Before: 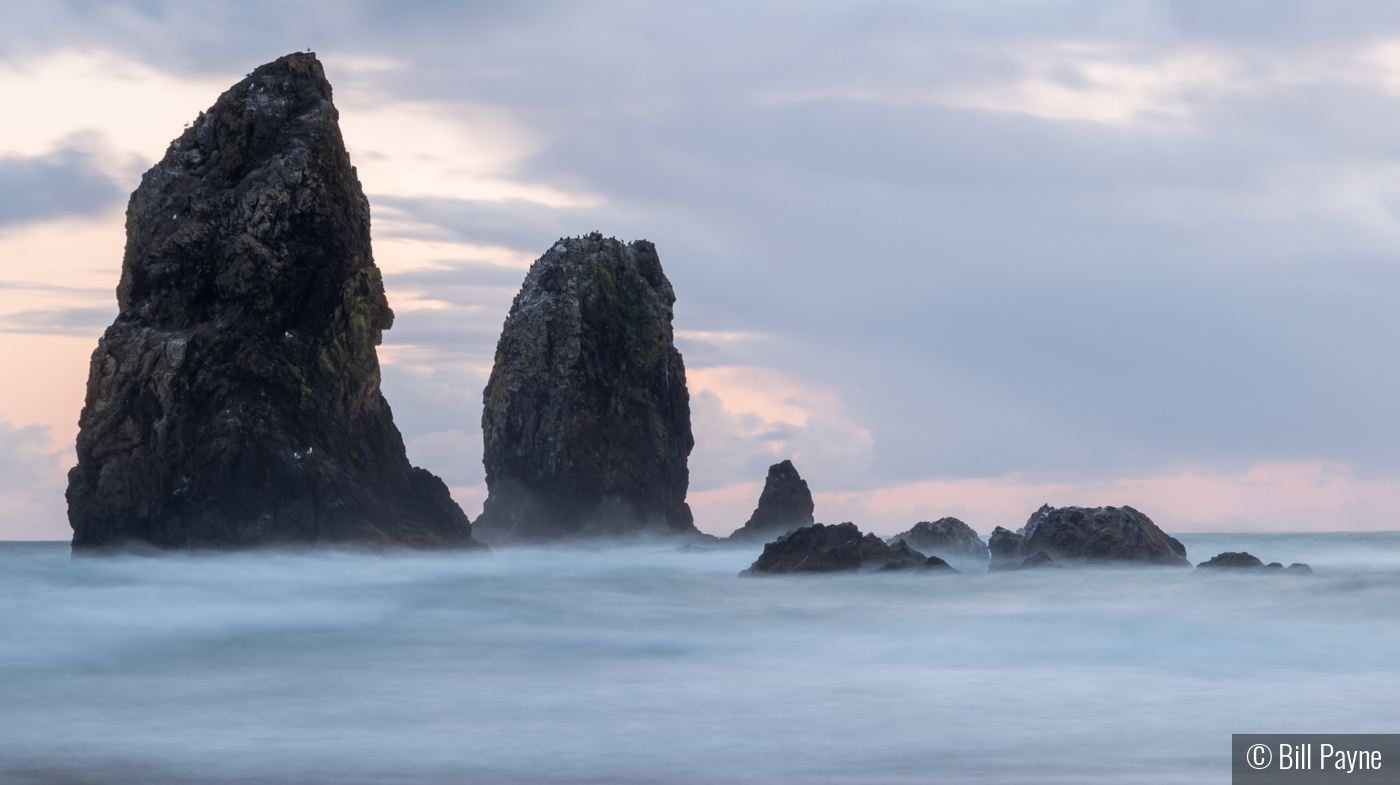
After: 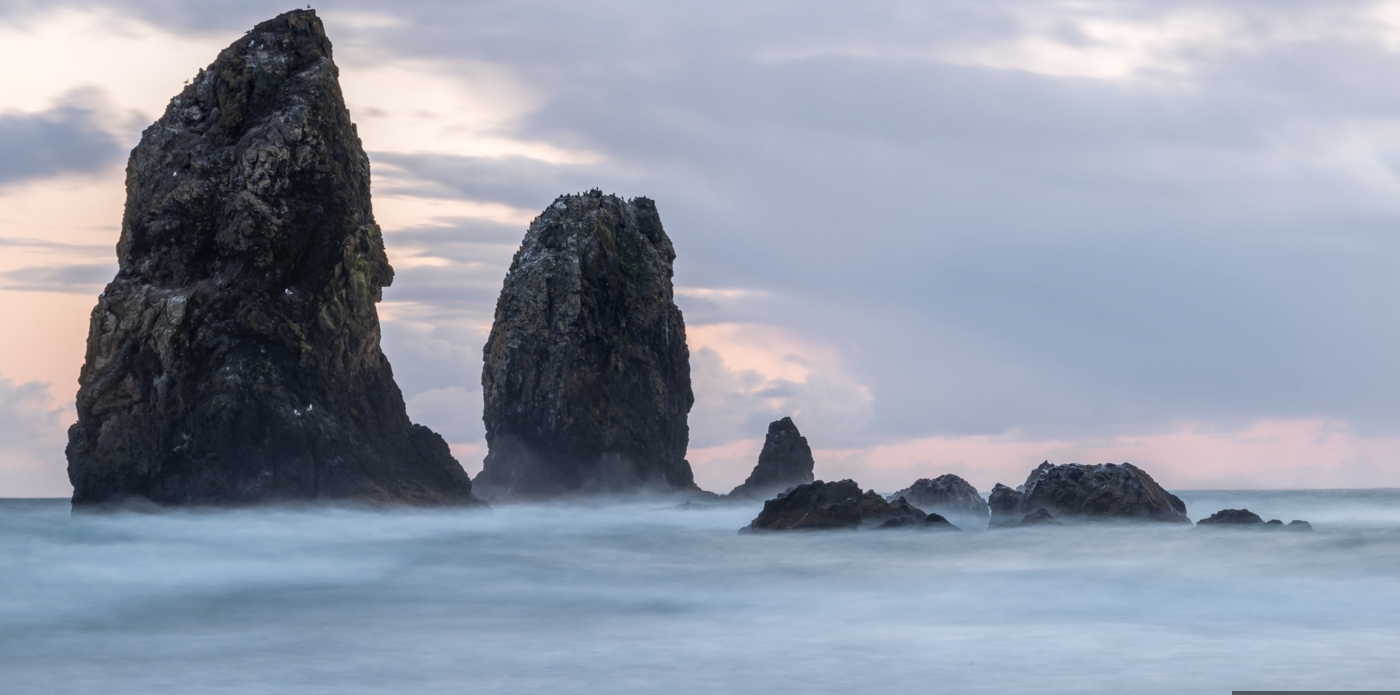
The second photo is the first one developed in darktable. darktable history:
local contrast: detail 130%
crop and rotate: top 5.581%, bottom 5.762%
